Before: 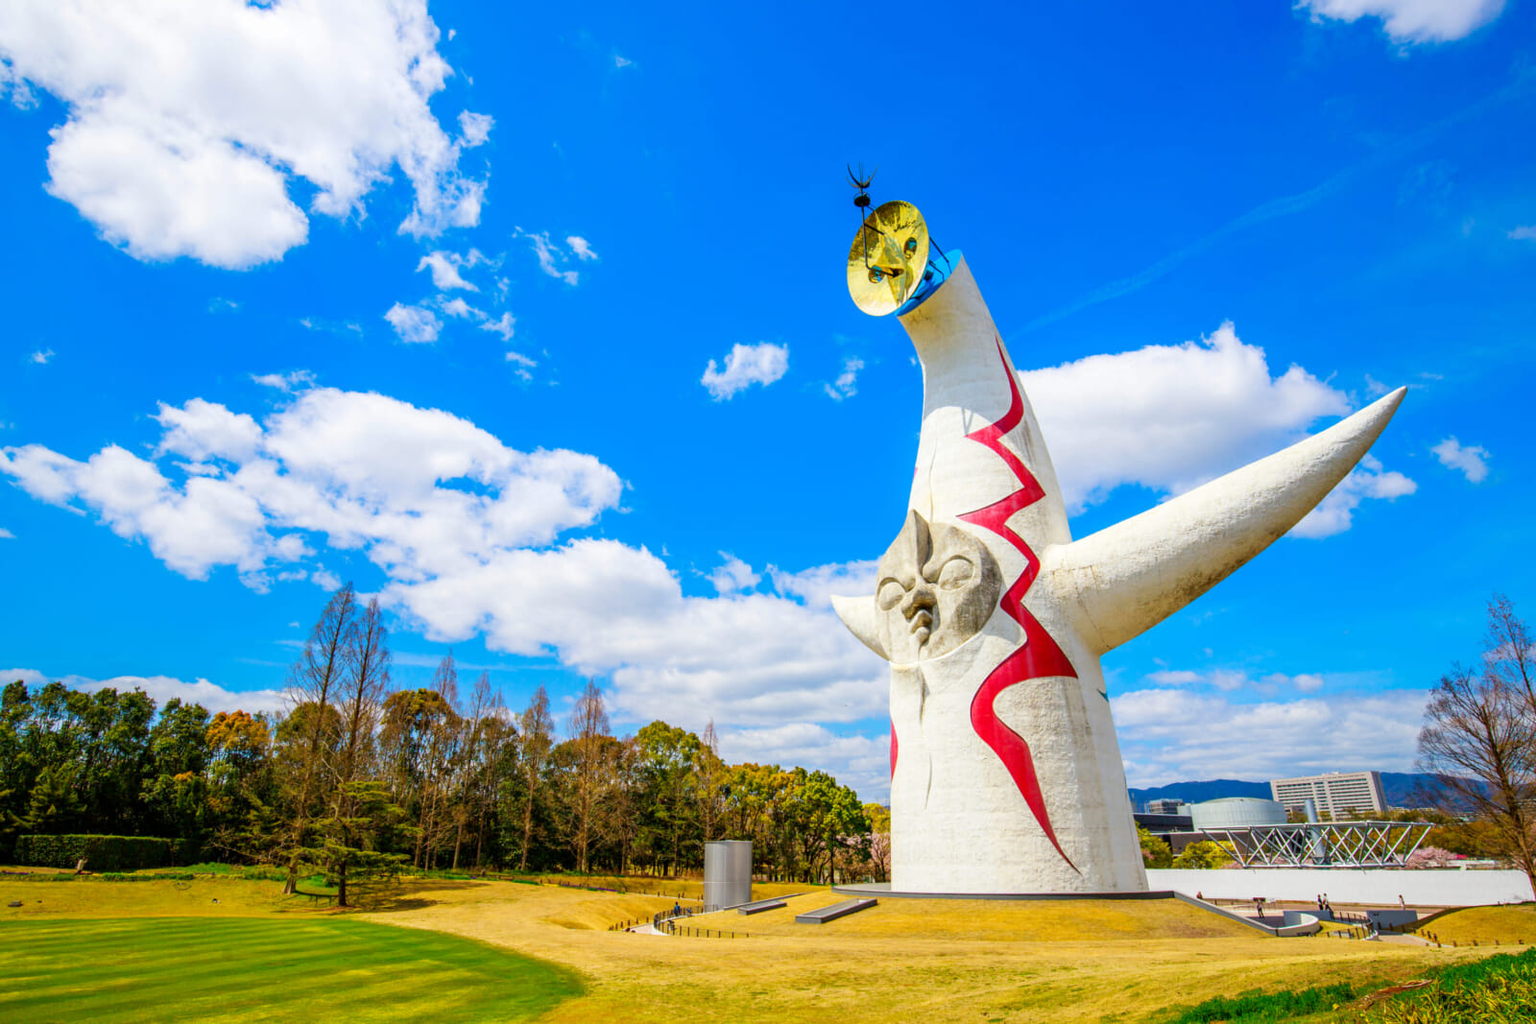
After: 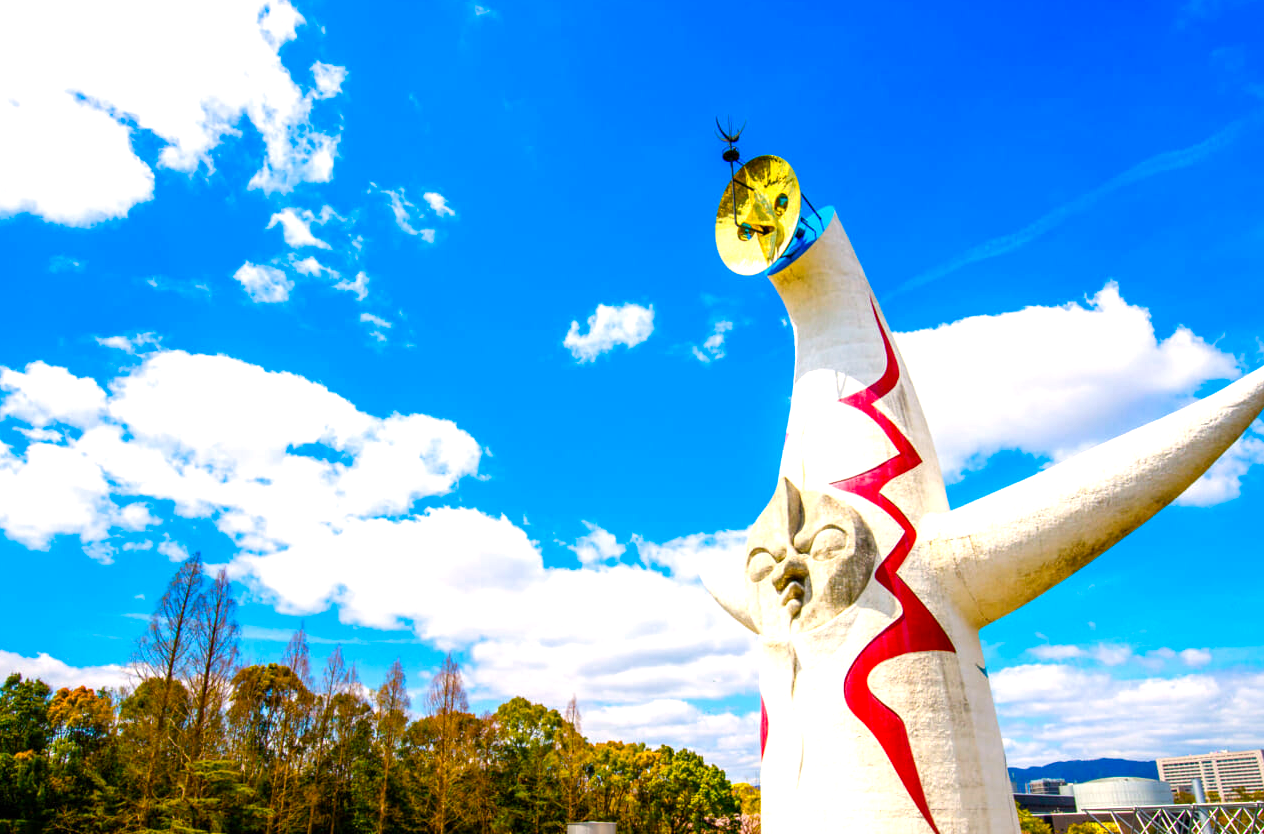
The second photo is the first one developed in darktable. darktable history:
color correction: highlights a* 0.007, highlights b* -0.886
crop and rotate: left 10.466%, top 5.118%, right 10.496%, bottom 16.716%
exposure: exposure 0.128 EV, compensate highlight preservation false
color balance rgb: highlights gain › chroma 2.951%, highlights gain › hue 61.29°, perceptual saturation grading › global saturation 26.662%, perceptual saturation grading › highlights -28.978%, perceptual saturation grading › mid-tones 15.231%, perceptual saturation grading › shadows 33.06%, perceptual brilliance grading › highlights 11.581%, global vibrance 4.879%, contrast 3.616%
